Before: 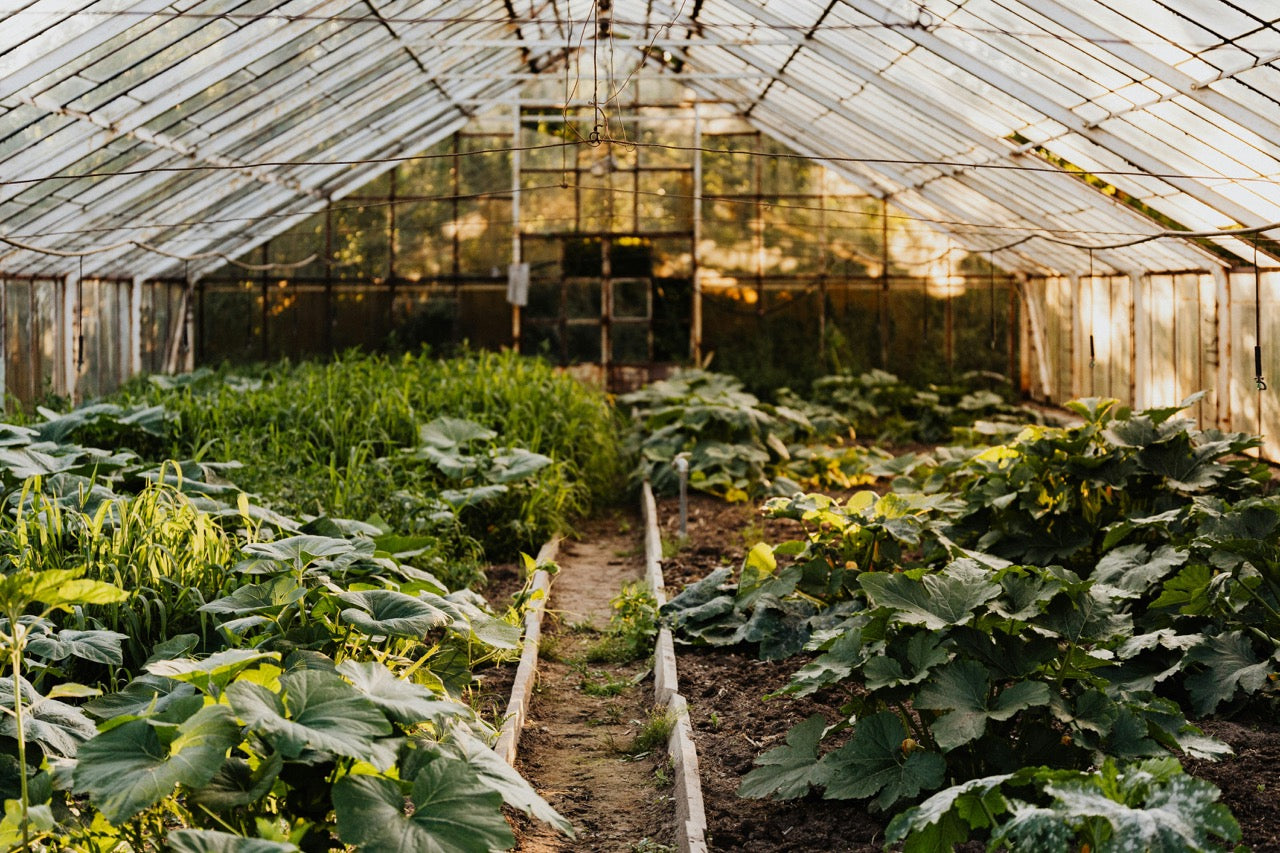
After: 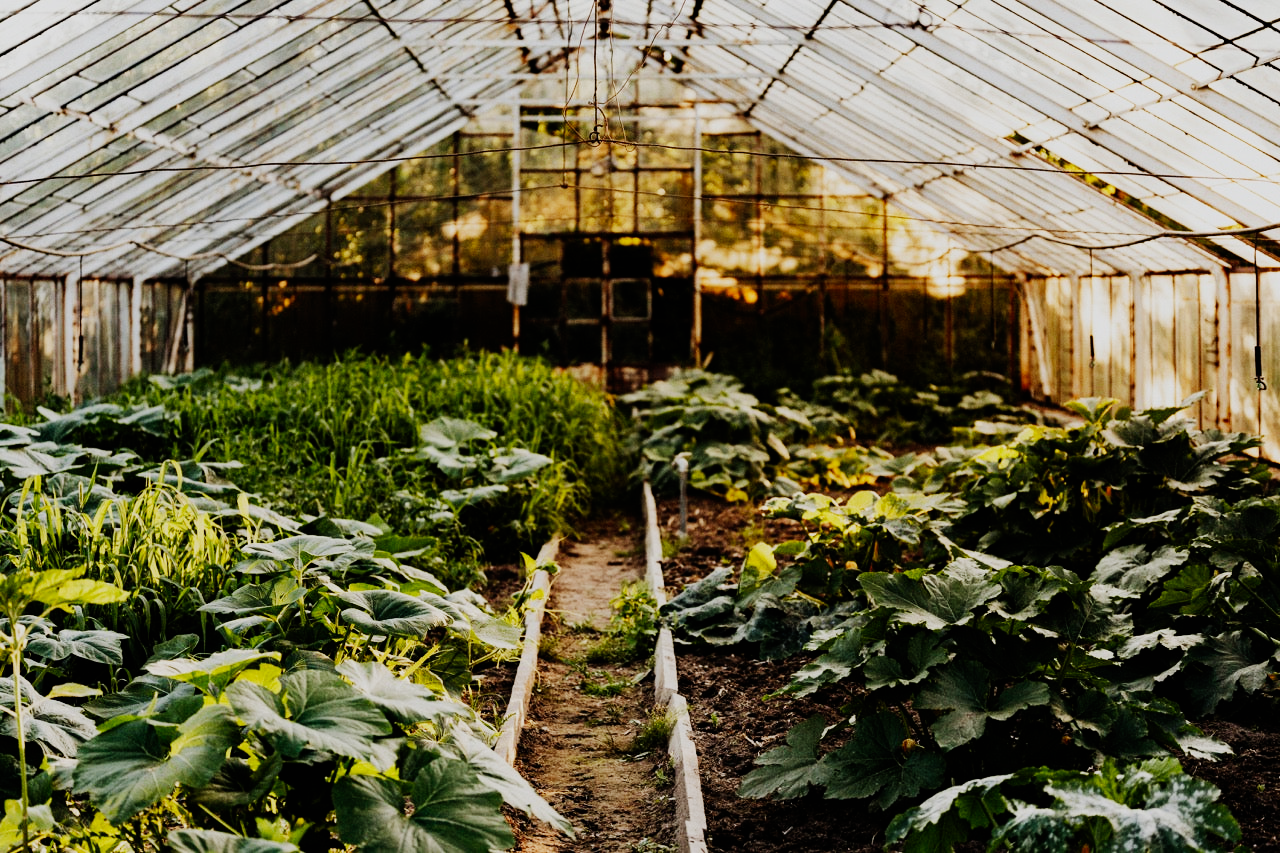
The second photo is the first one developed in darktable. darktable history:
tone equalizer: -8 EV -1.84 EV, -7 EV -1.16 EV, -6 EV -1.62 EV, smoothing diameter 25%, edges refinement/feathering 10, preserve details guided filter
sigmoid: contrast 1.81, skew -0.21, preserve hue 0%, red attenuation 0.1, red rotation 0.035, green attenuation 0.1, green rotation -0.017, blue attenuation 0.15, blue rotation -0.052, base primaries Rec2020
